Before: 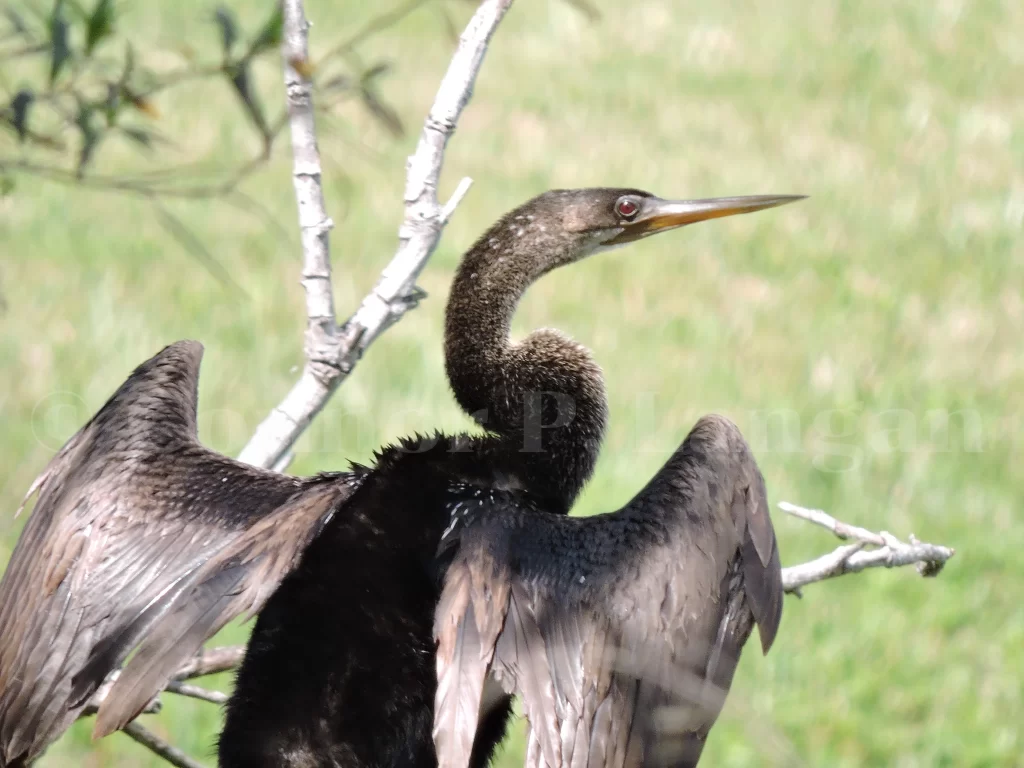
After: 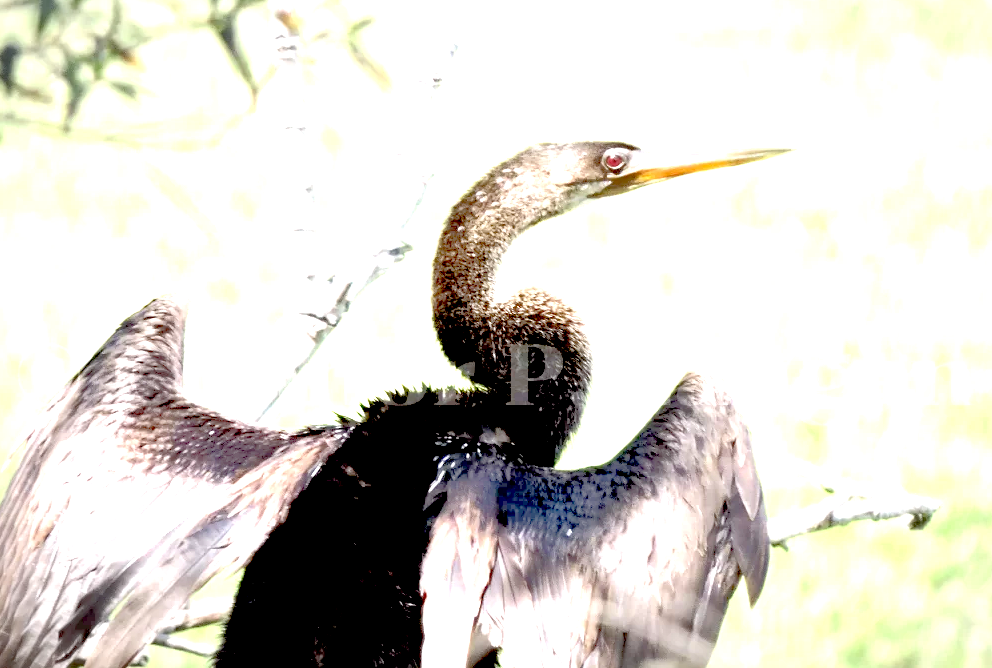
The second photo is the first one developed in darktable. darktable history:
crop: left 1.353%, top 6.19%, right 1.728%, bottom 6.739%
exposure: black level correction 0.015, exposure 1.763 EV, compensate exposure bias true, compensate highlight preservation false
vignetting: brightness -0.457, saturation -0.309, automatic ratio true
tone equalizer: -7 EV 0.148 EV, -6 EV 0.638 EV, -5 EV 1.15 EV, -4 EV 1.37 EV, -3 EV 1.18 EV, -2 EV 0.6 EV, -1 EV 0.148 EV
